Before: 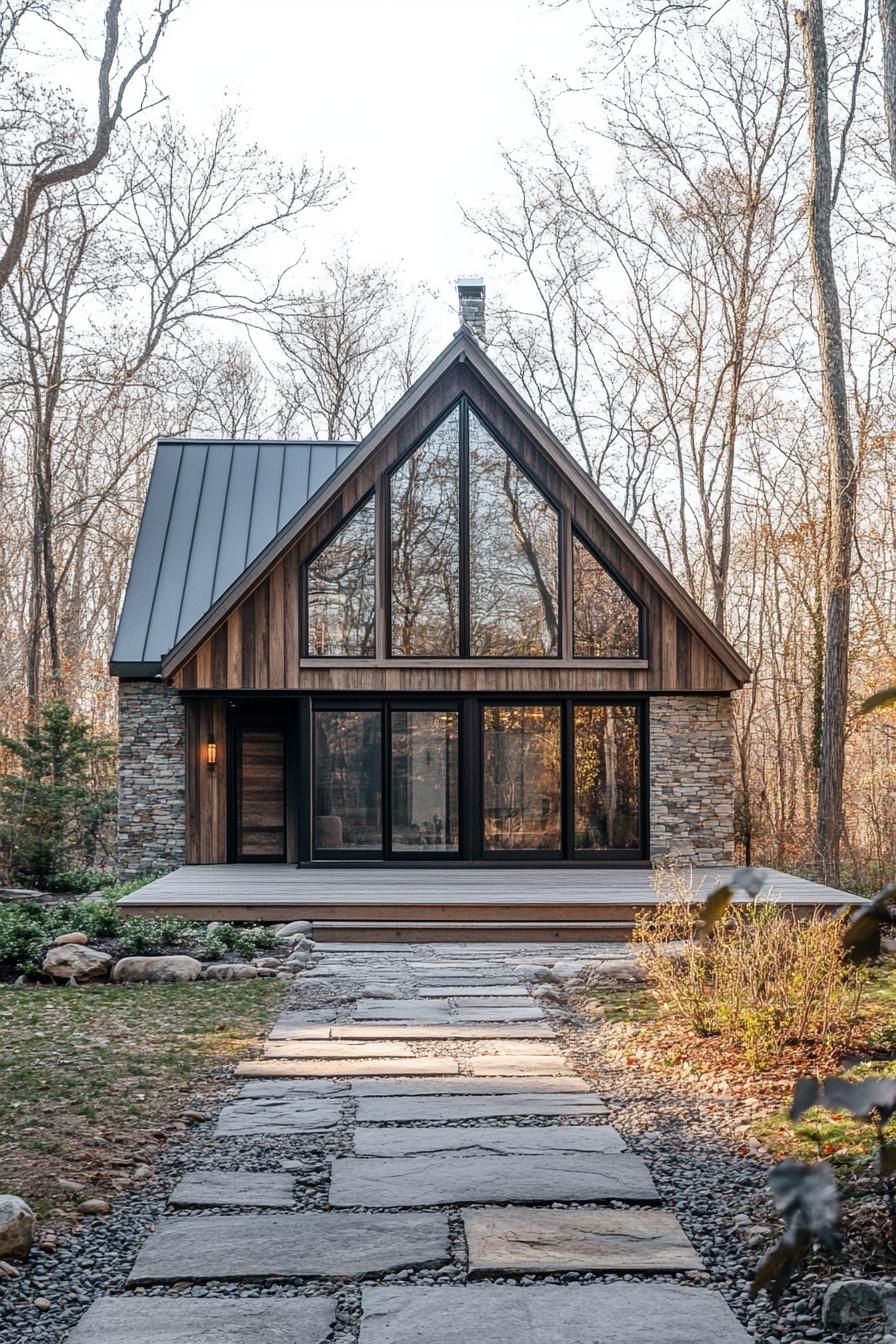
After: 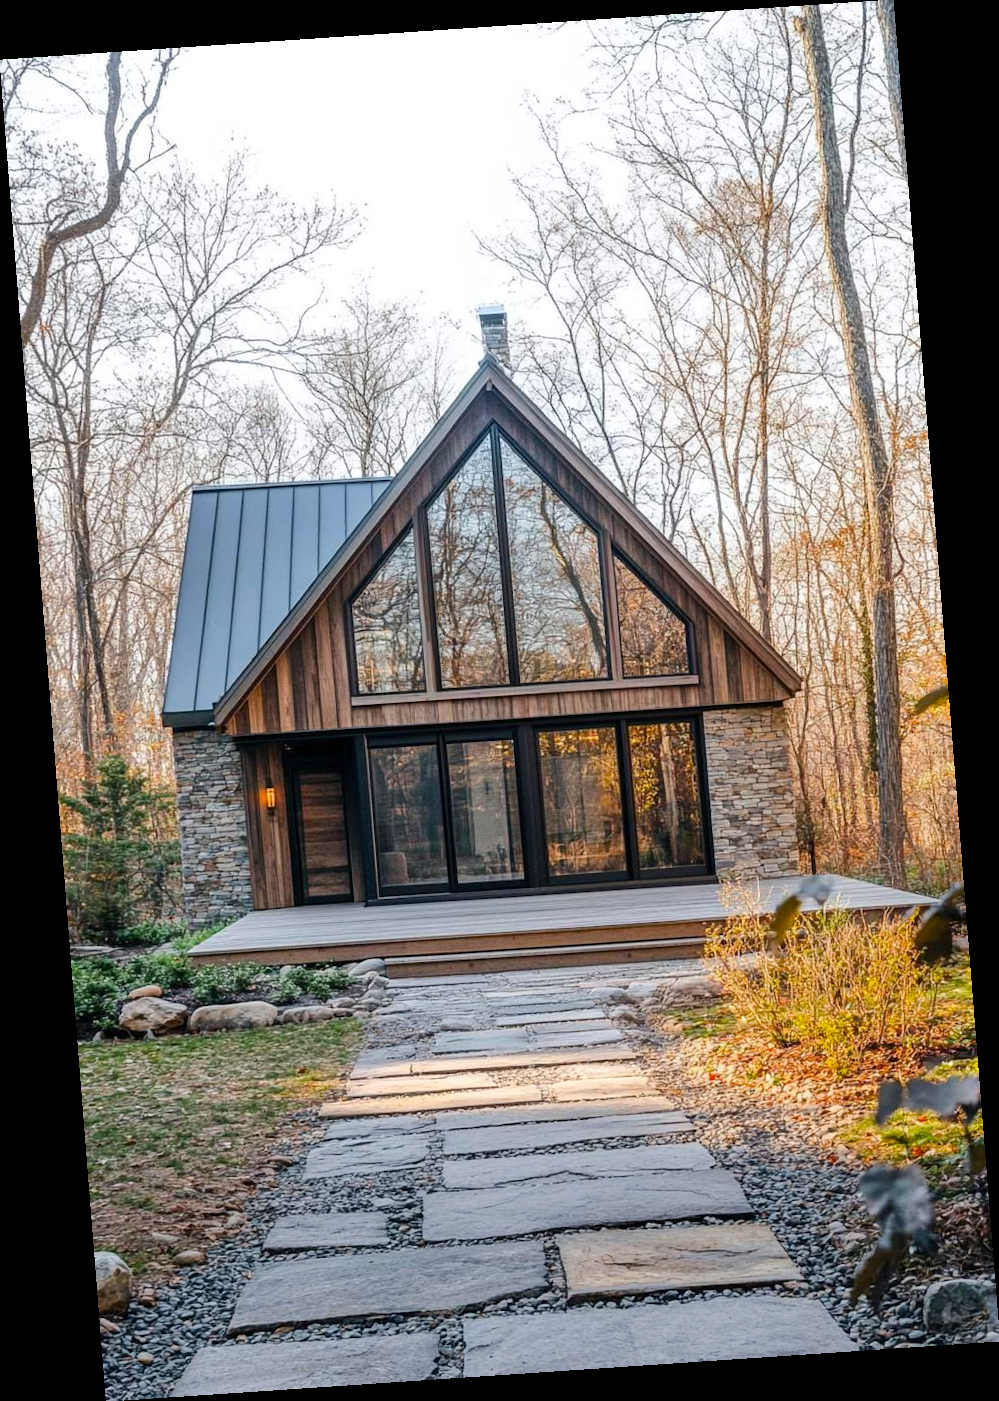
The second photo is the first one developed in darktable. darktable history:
tone curve: color space Lab, linked channels, preserve colors none
rotate and perspective: rotation -4.2°, shear 0.006, automatic cropping off
color balance rgb: perceptual saturation grading › global saturation 25%, perceptual brilliance grading › mid-tones 10%, perceptual brilliance grading › shadows 15%, global vibrance 20%
